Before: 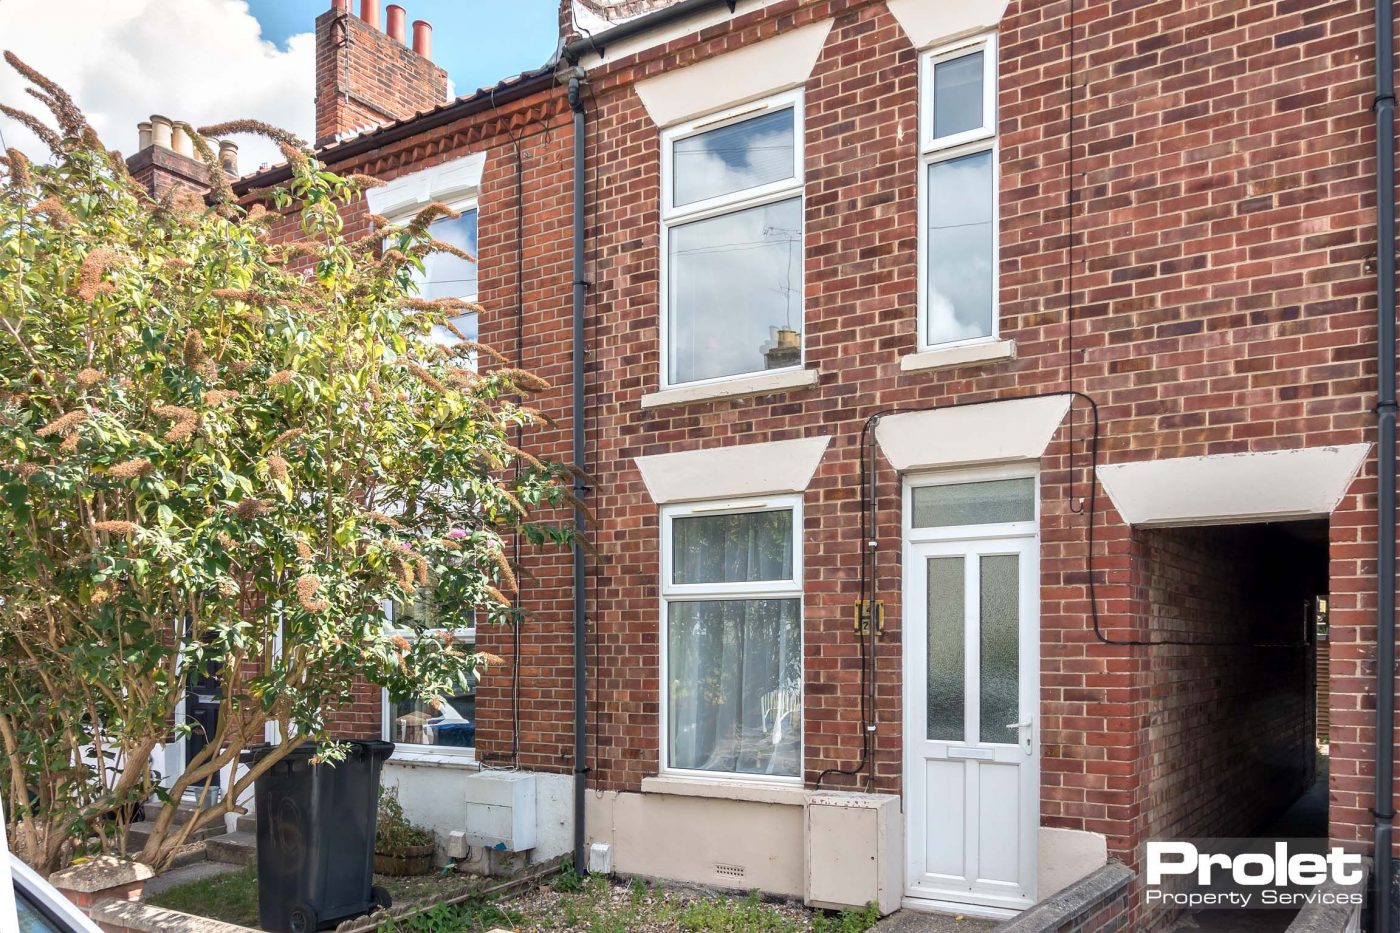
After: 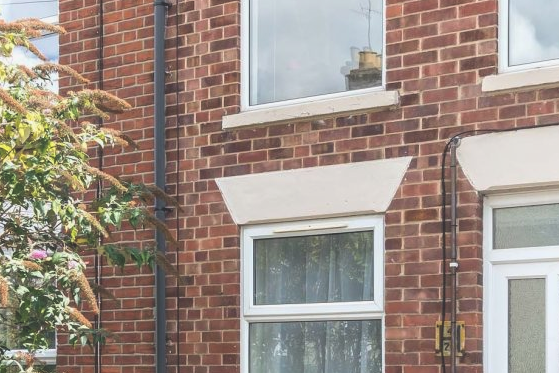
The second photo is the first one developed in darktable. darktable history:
exposure: black level correction -0.025, exposure -0.117 EV, compensate highlight preservation false
crop: left 30%, top 30%, right 30%, bottom 30%
shadows and highlights: shadows -24.28, highlights 49.77, soften with gaussian
